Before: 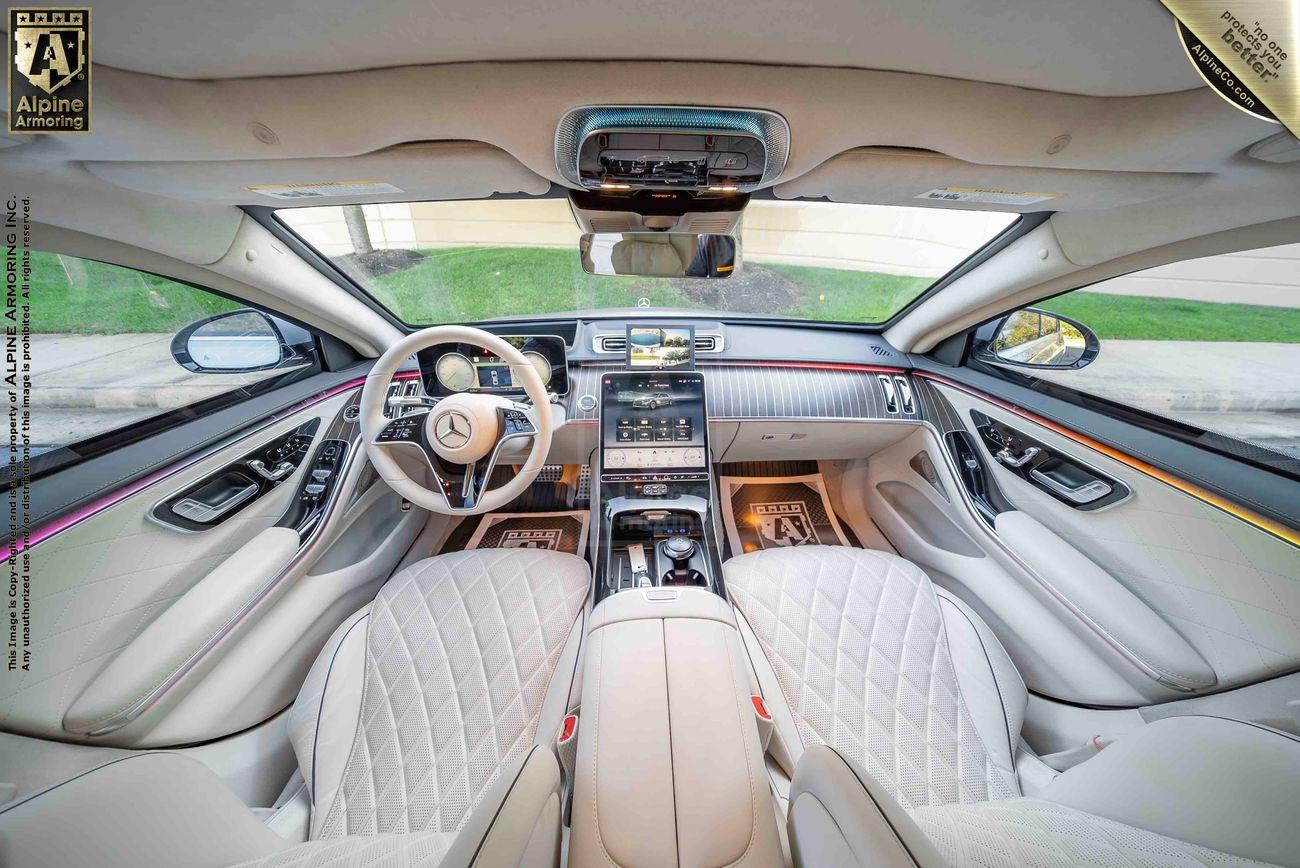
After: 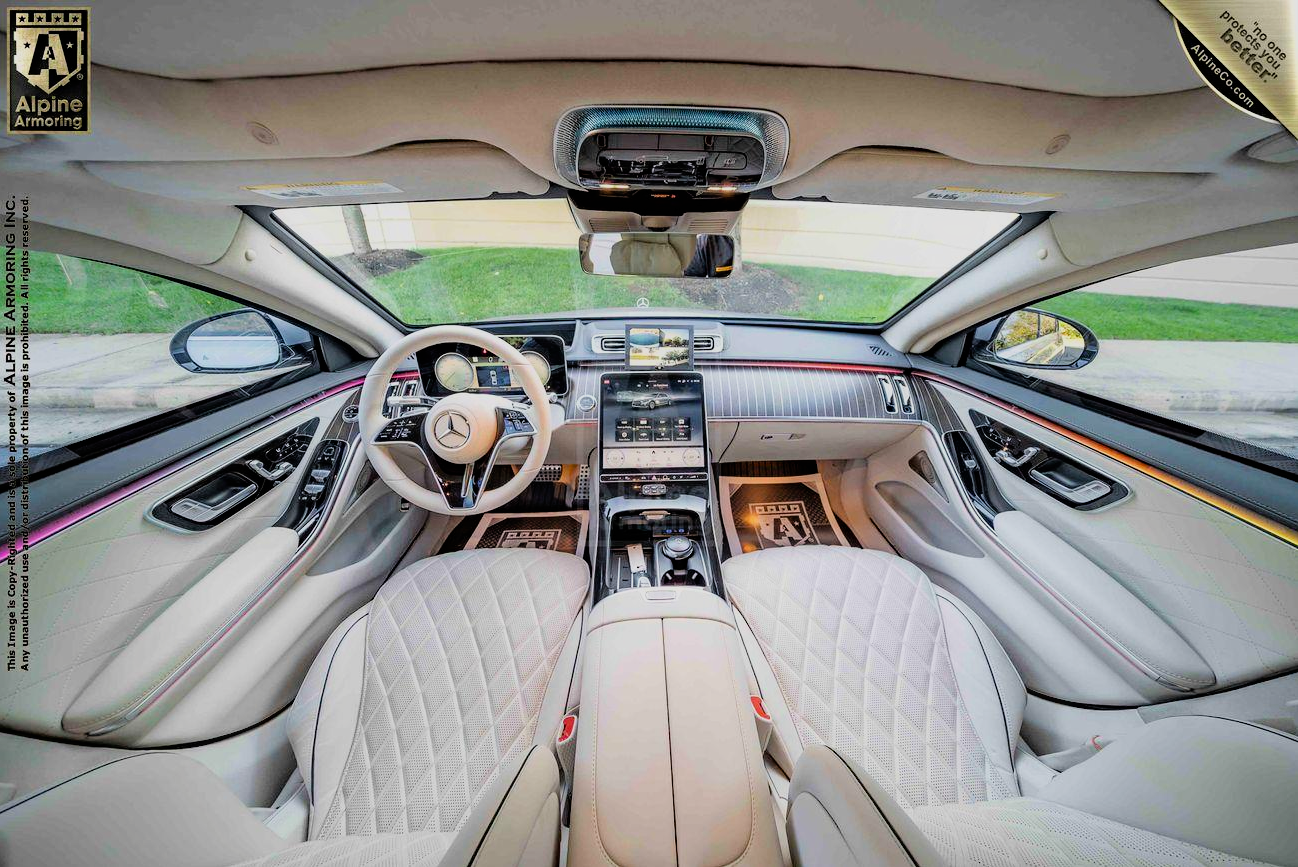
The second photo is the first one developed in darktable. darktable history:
haze removal: compatibility mode true, adaptive false
filmic rgb: black relative exposure -7.75 EV, white relative exposure 4.4 EV, threshold 3 EV, hardness 3.76, latitude 50%, contrast 1.1, color science v5 (2021), contrast in shadows safe, contrast in highlights safe, enable highlight reconstruction true
crop and rotate: left 0.126%
